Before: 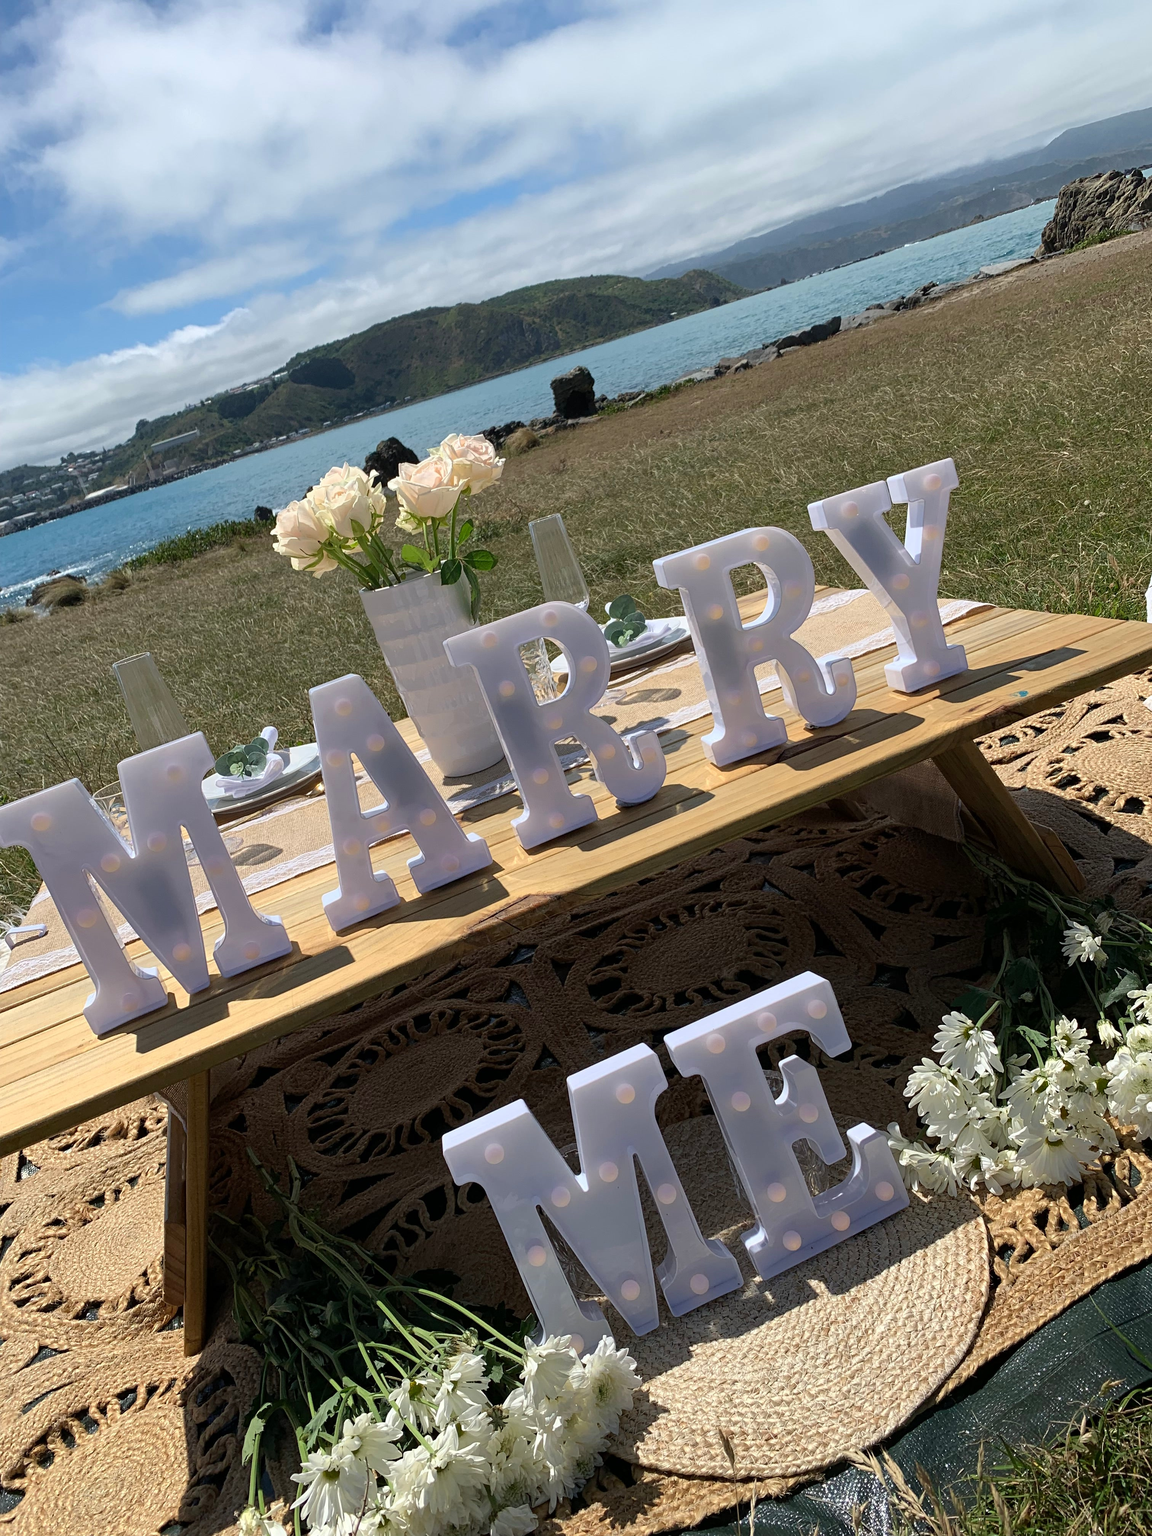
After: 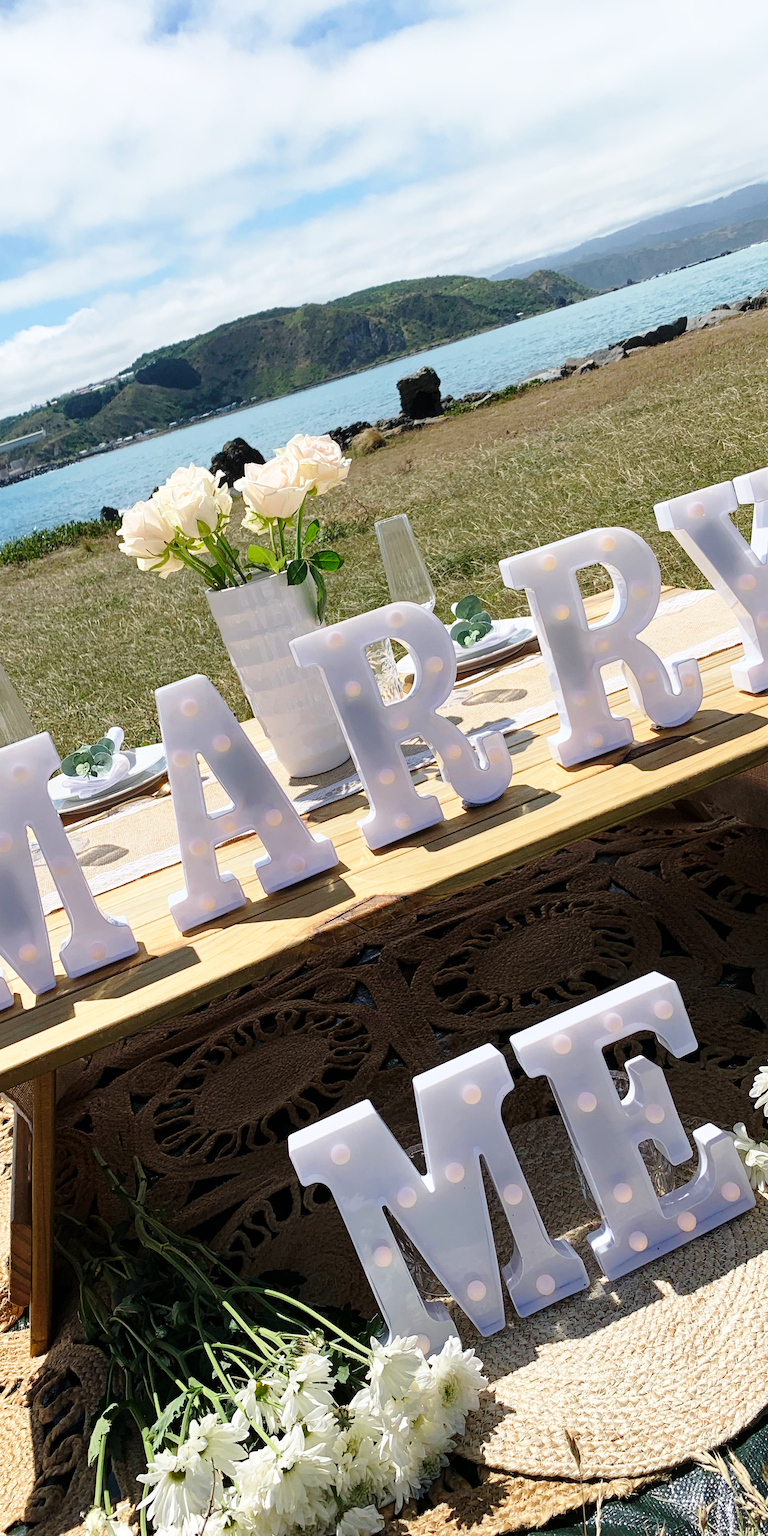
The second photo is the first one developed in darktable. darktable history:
crop and rotate: left 13.445%, right 19.866%
base curve: curves: ch0 [(0, 0) (0.028, 0.03) (0.121, 0.232) (0.46, 0.748) (0.859, 0.968) (1, 1)], preserve colors none
